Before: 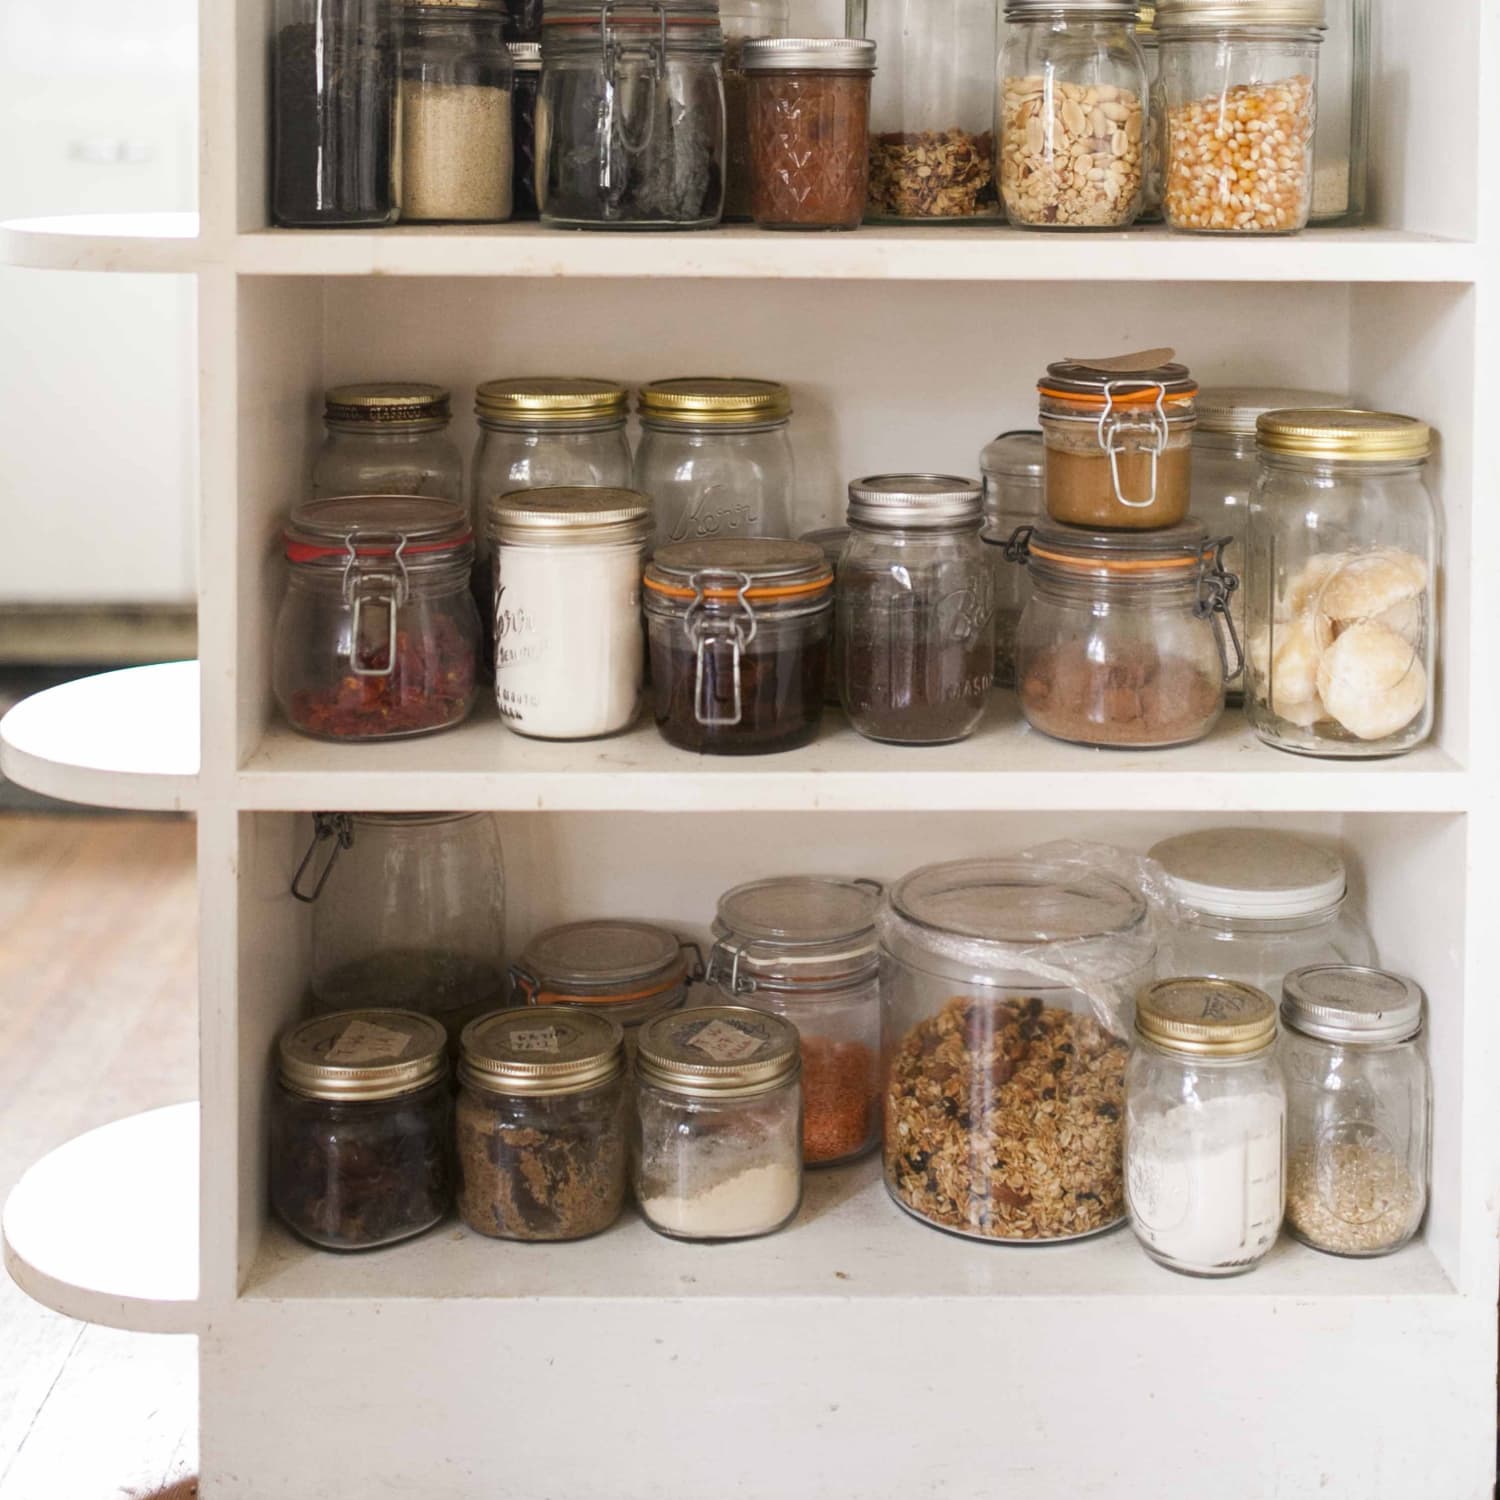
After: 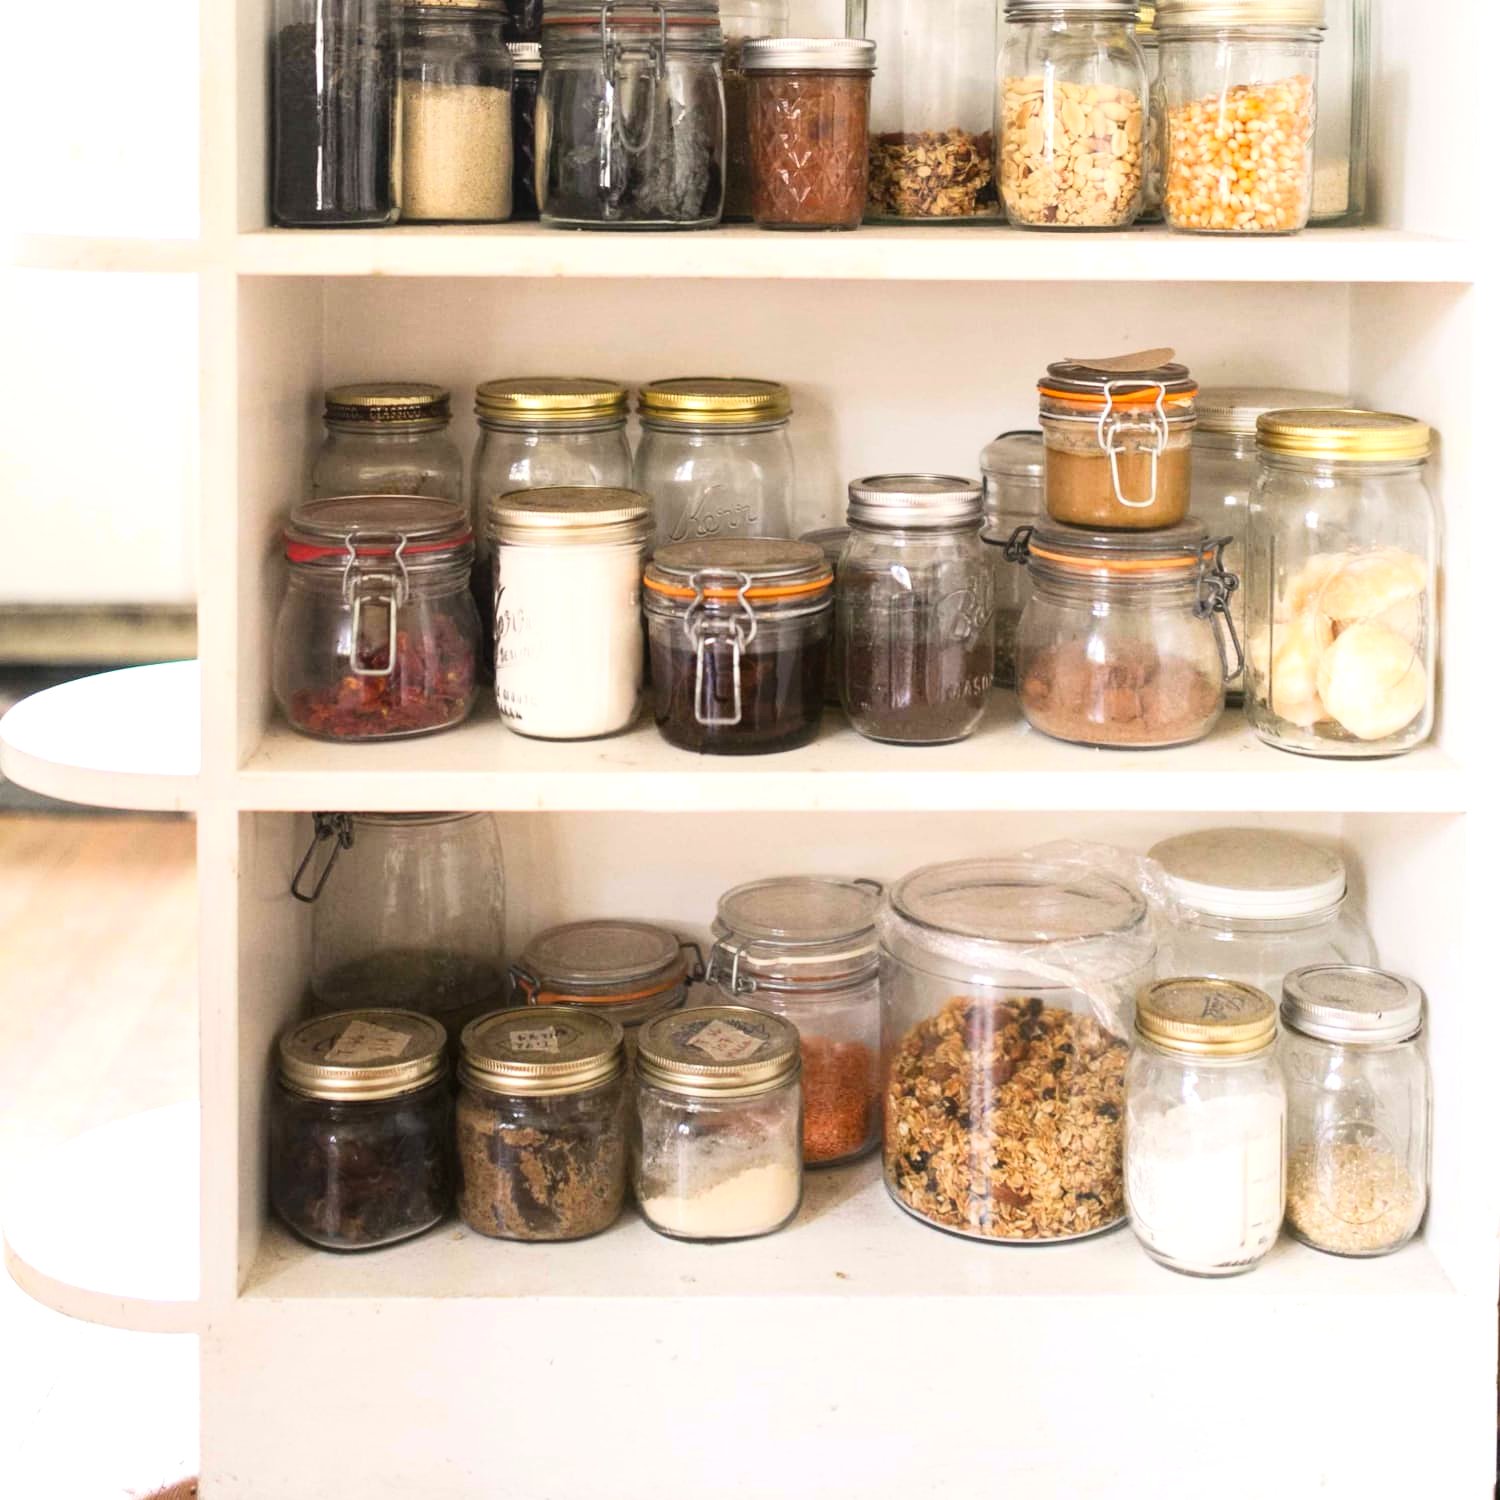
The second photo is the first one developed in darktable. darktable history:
contrast brightness saturation: contrast 0.202, brightness 0.158, saturation 0.228
tone equalizer: -8 EV -0.432 EV, -7 EV -0.425 EV, -6 EV -0.364 EV, -5 EV -0.227 EV, -3 EV 0.25 EV, -2 EV 0.355 EV, -1 EV 0.38 EV, +0 EV 0.411 EV
